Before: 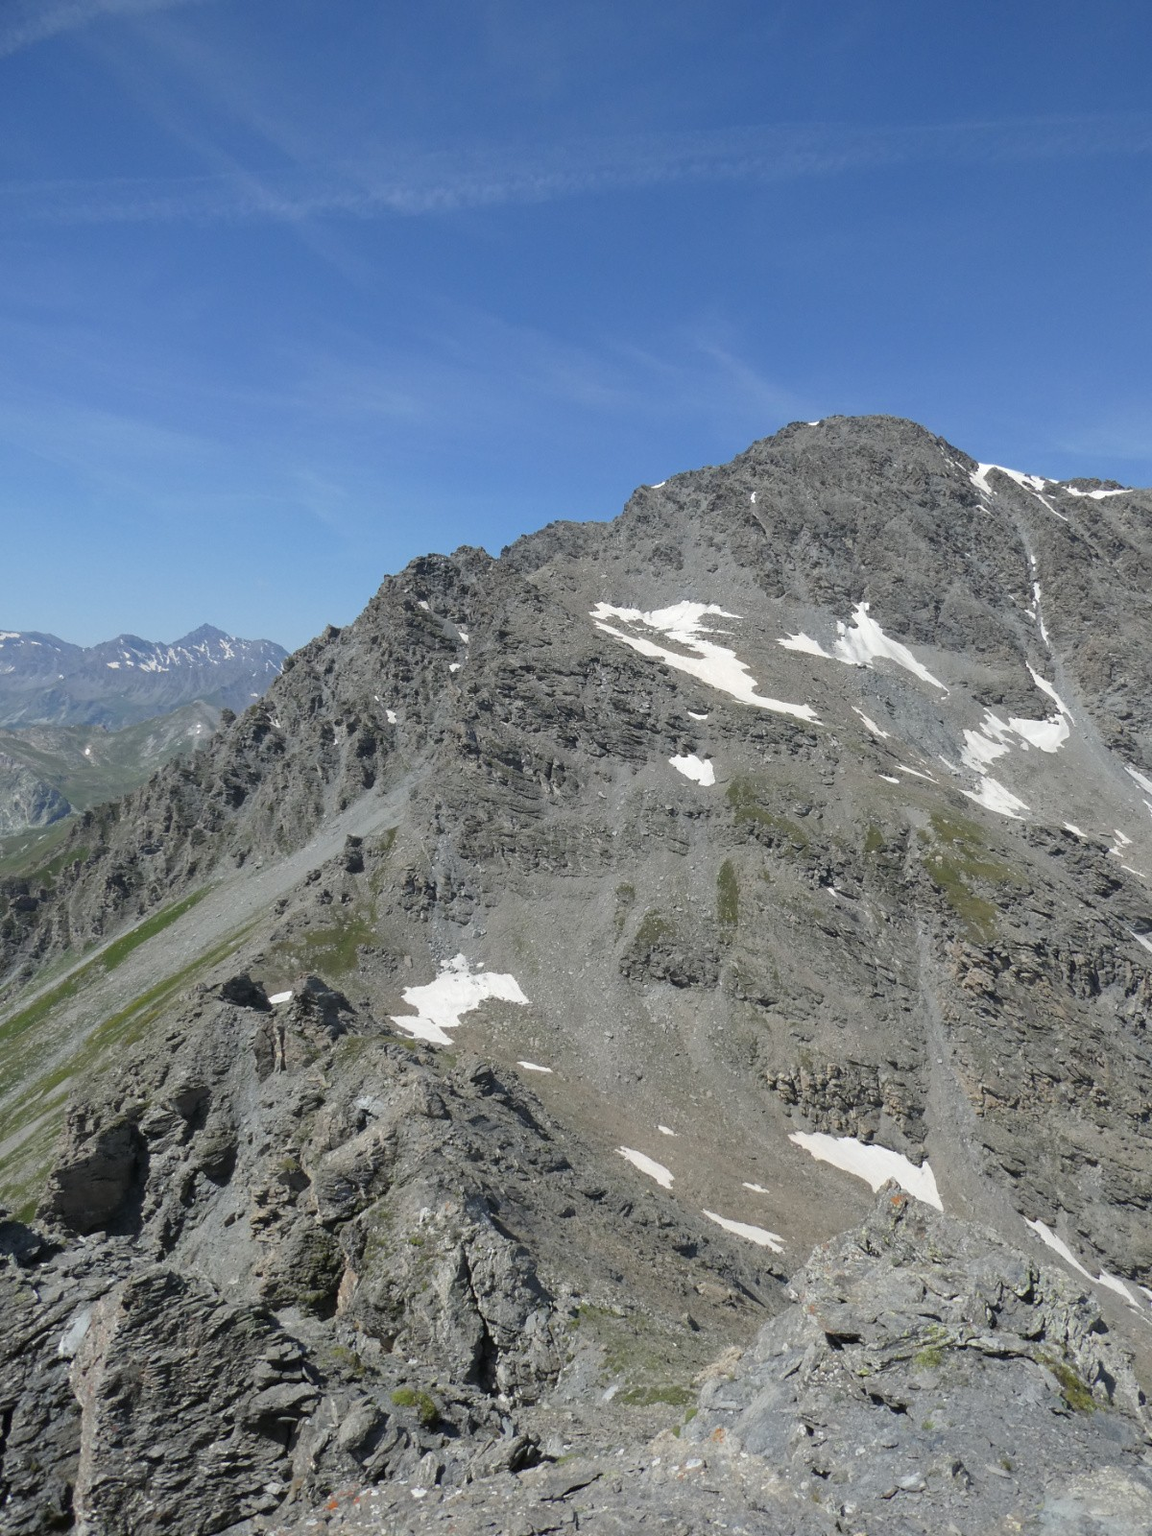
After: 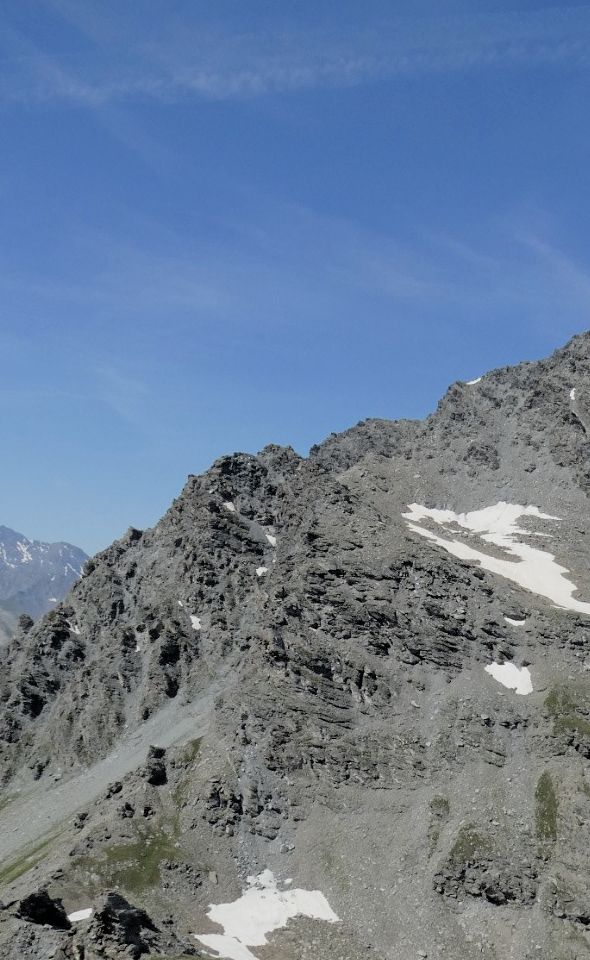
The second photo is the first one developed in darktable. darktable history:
filmic rgb: black relative exposure -3.87 EV, white relative exposure 3.48 EV, hardness 2.65, contrast 1.104
crop: left 17.73%, top 7.787%, right 33.046%, bottom 32.202%
